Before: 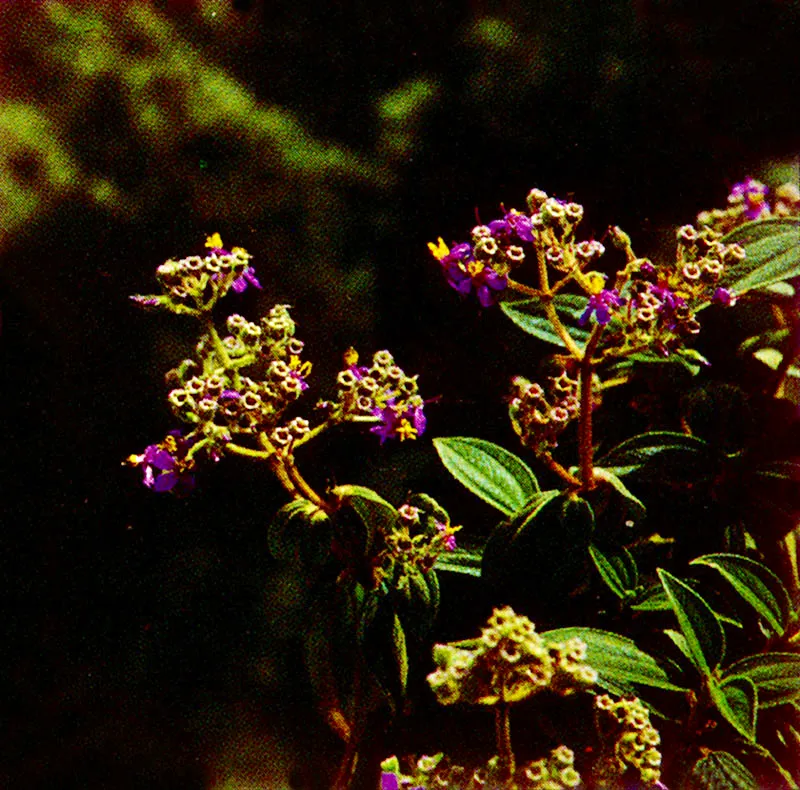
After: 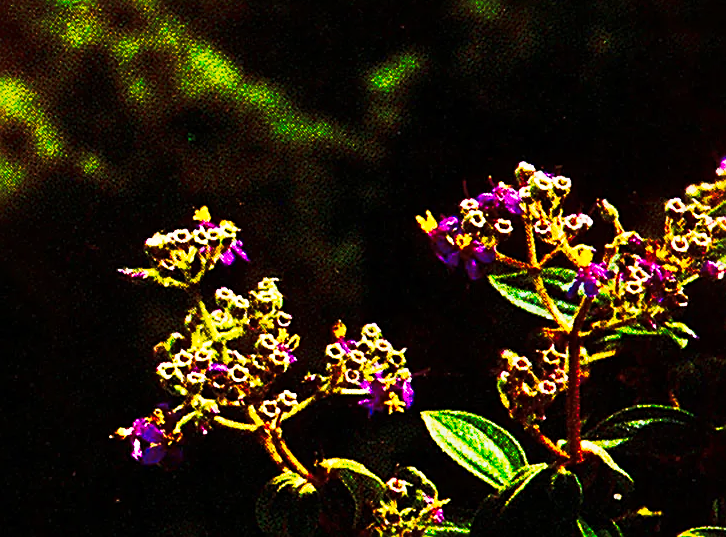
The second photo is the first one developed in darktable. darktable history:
sharpen: on, module defaults
crop: left 1.532%, top 3.461%, right 7.619%, bottom 28.49%
tone curve: curves: ch0 [(0, 0) (0.427, 0.375) (0.616, 0.801) (1, 1)], preserve colors none
